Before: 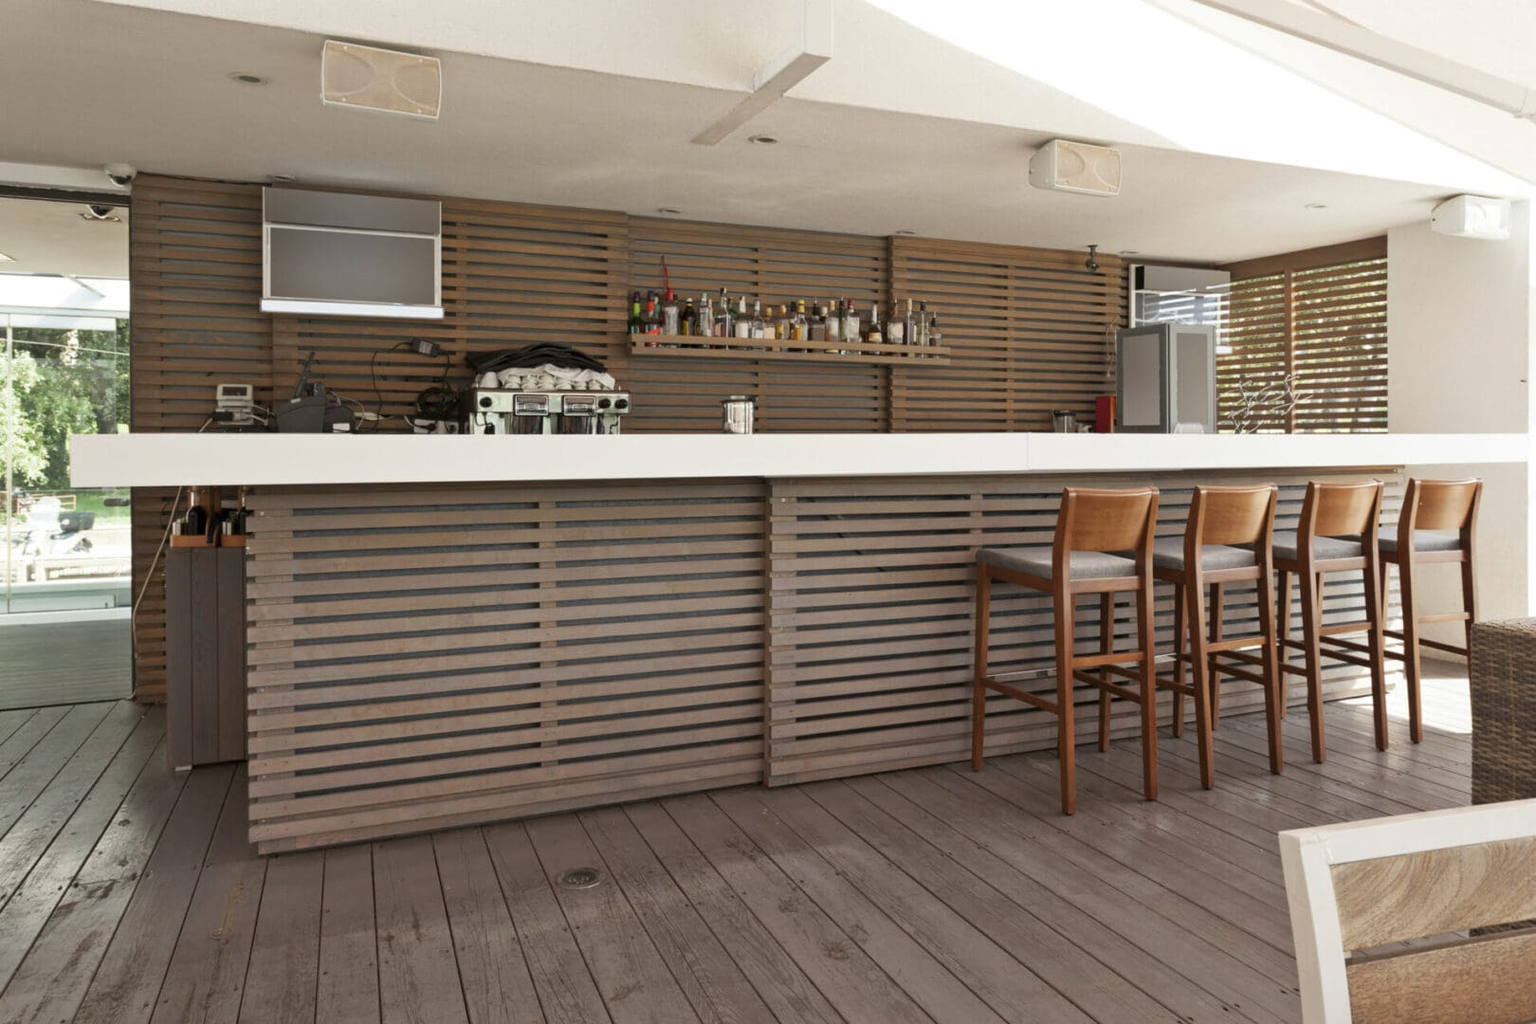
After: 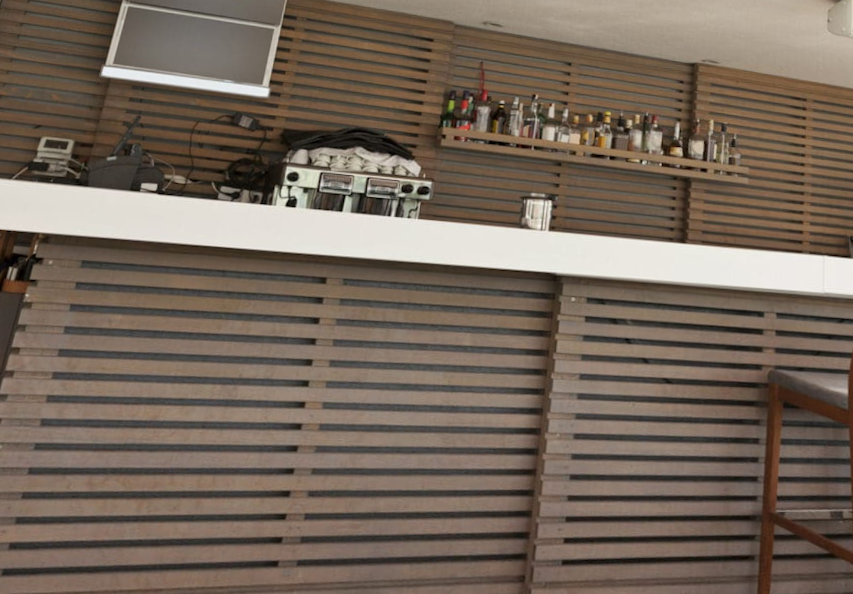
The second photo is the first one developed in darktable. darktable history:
rotate and perspective: rotation 0.72°, lens shift (vertical) -0.352, lens shift (horizontal) -0.051, crop left 0.152, crop right 0.859, crop top 0.019, crop bottom 0.964
crop and rotate: angle -4.99°, left 2.122%, top 6.945%, right 27.566%, bottom 30.519%
